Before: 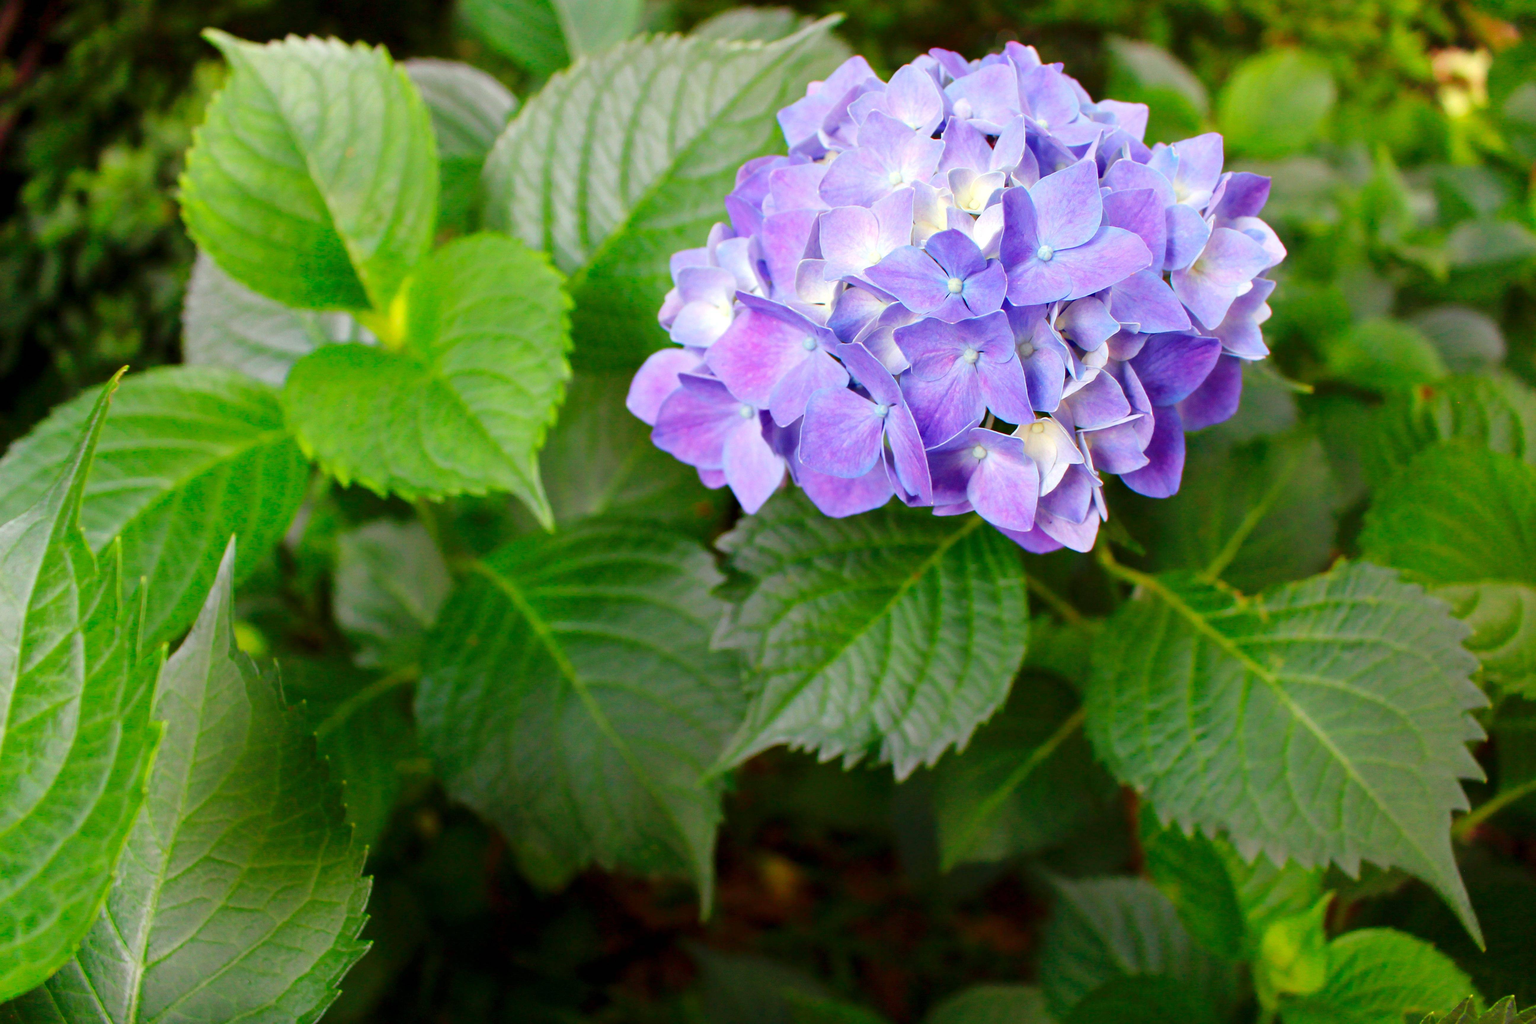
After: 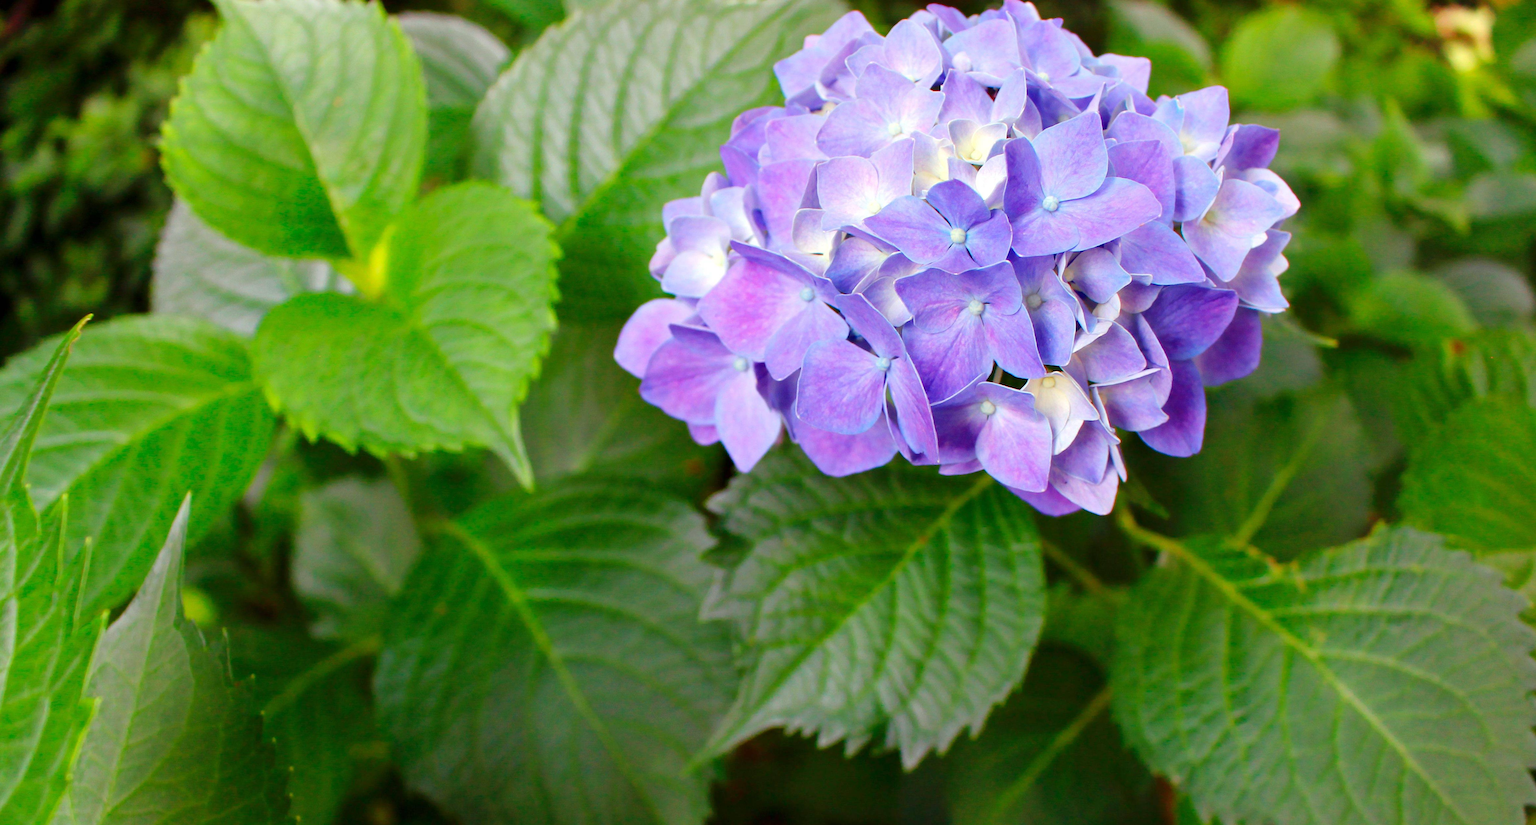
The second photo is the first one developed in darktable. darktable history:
crop: top 3.857%, bottom 21.132%
rotate and perspective: rotation 0.215°, lens shift (vertical) -0.139, crop left 0.069, crop right 0.939, crop top 0.002, crop bottom 0.996
